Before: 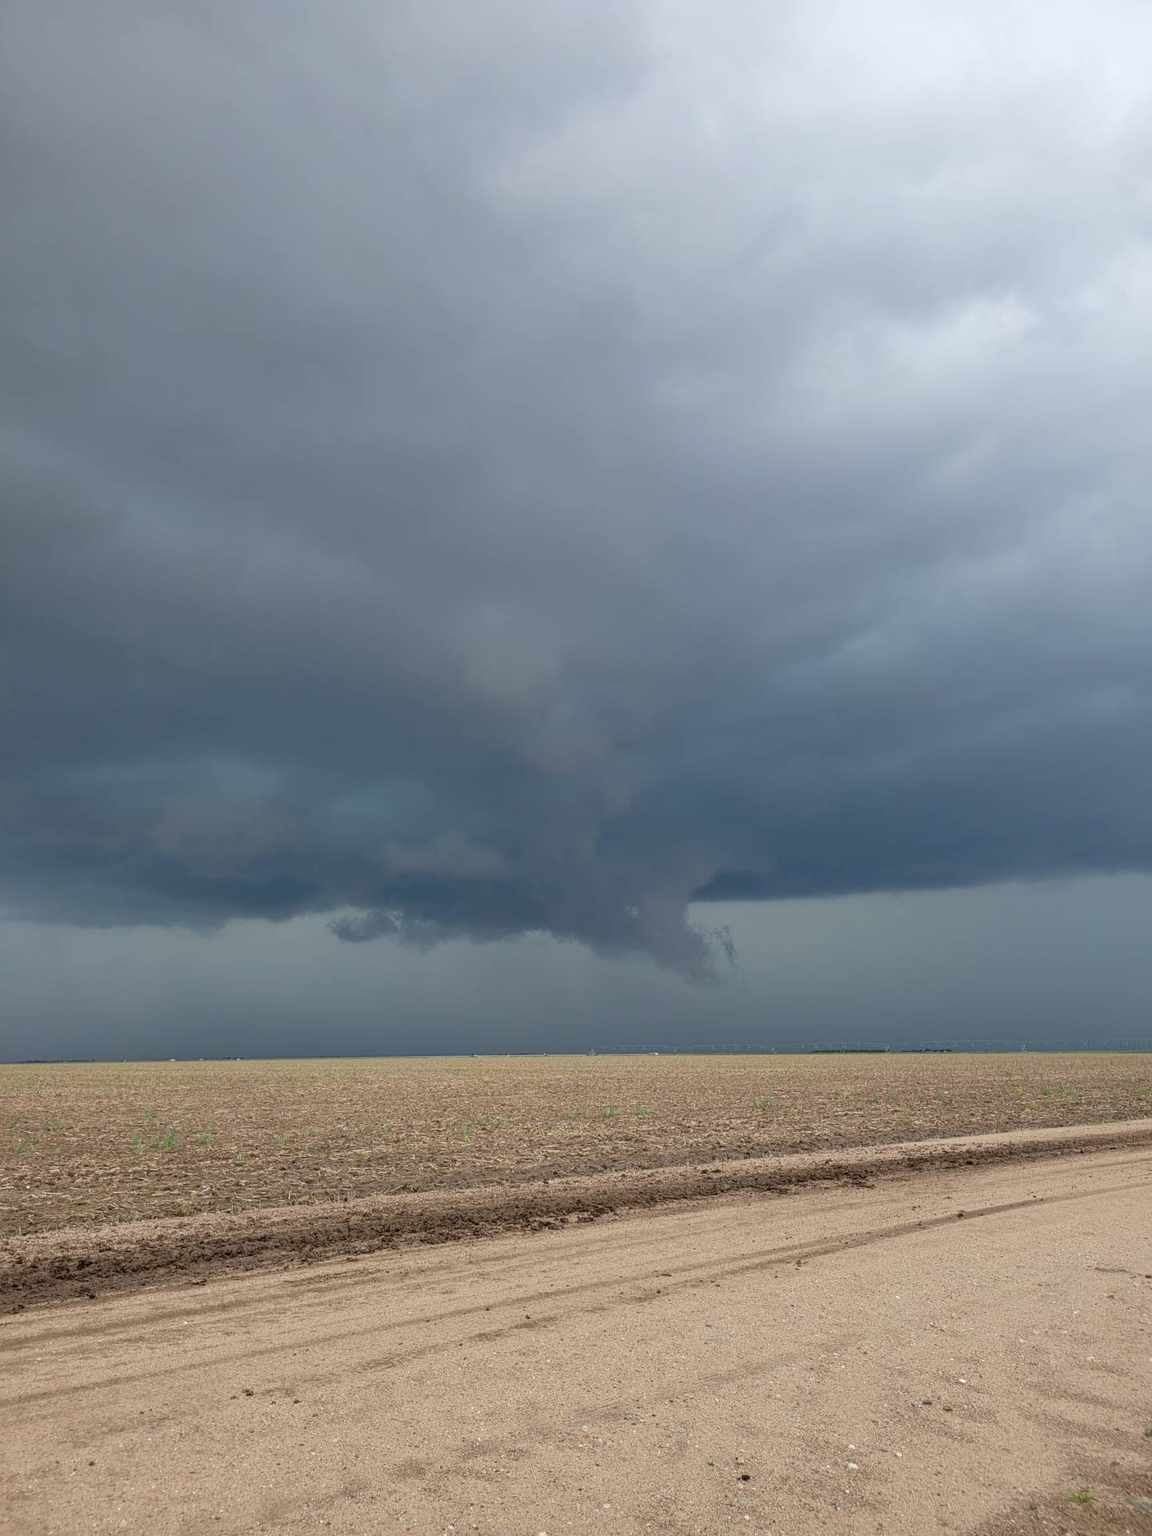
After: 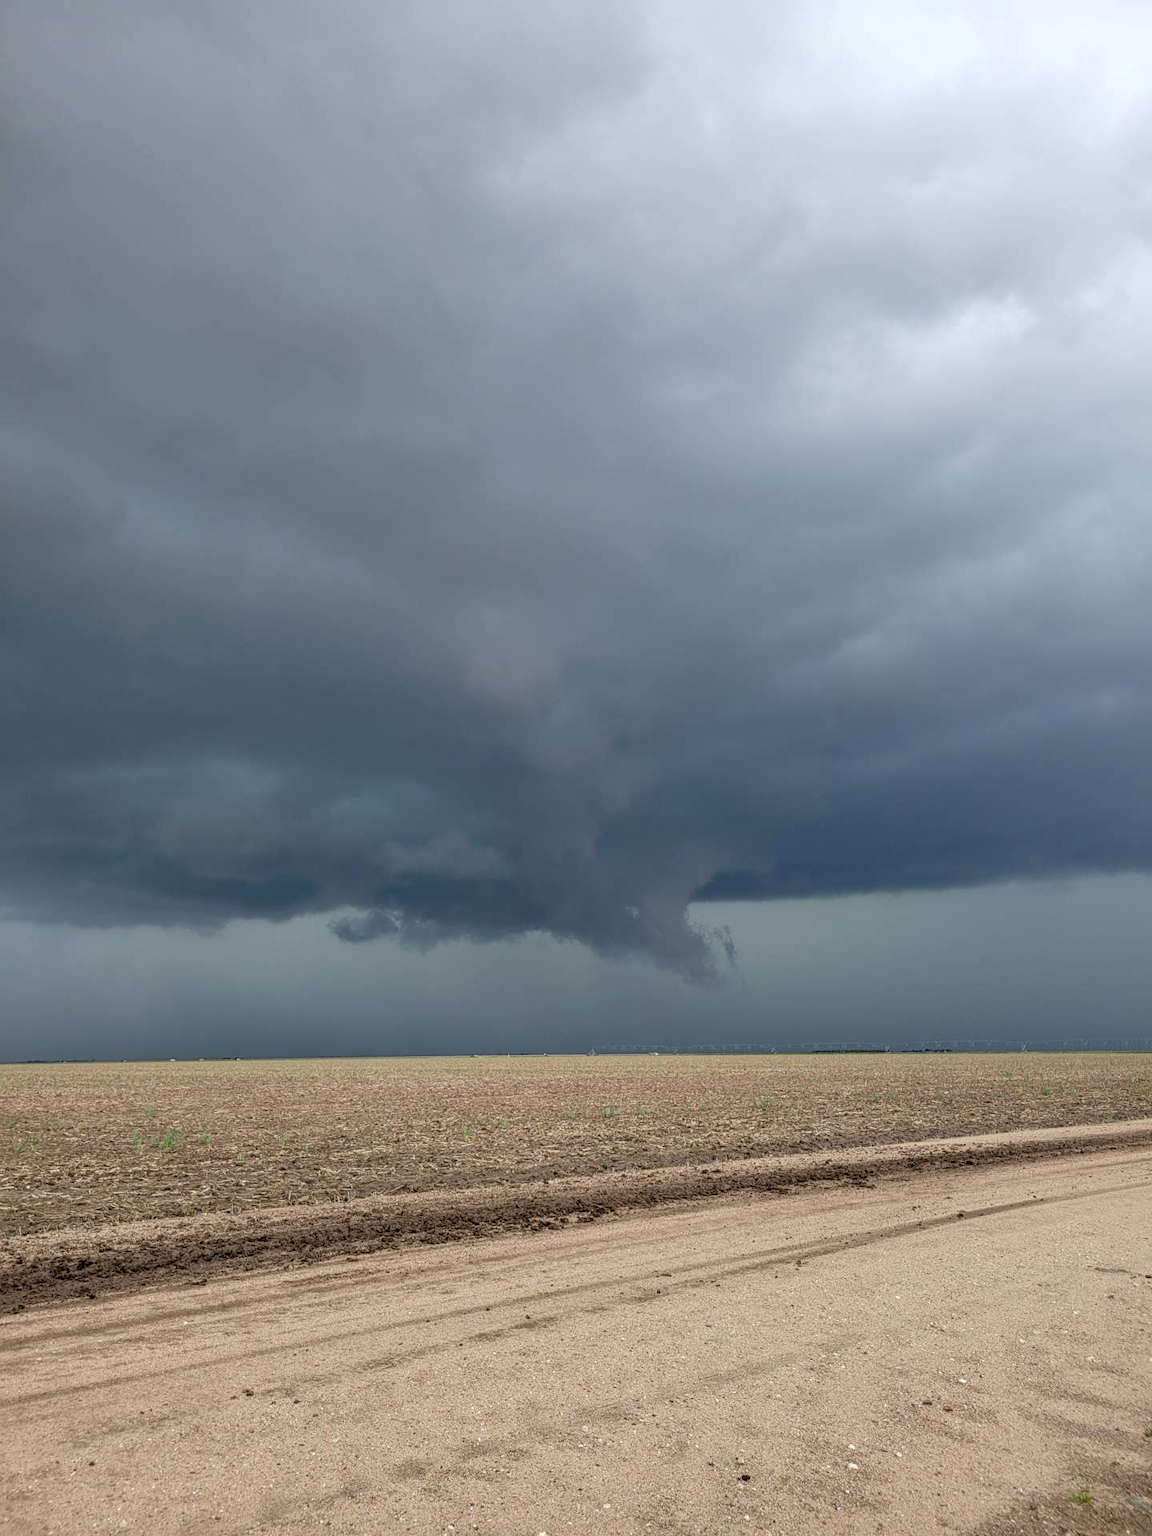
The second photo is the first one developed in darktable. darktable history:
local contrast: detail 130%
grain: coarseness 0.81 ISO, strength 1.34%, mid-tones bias 0%
